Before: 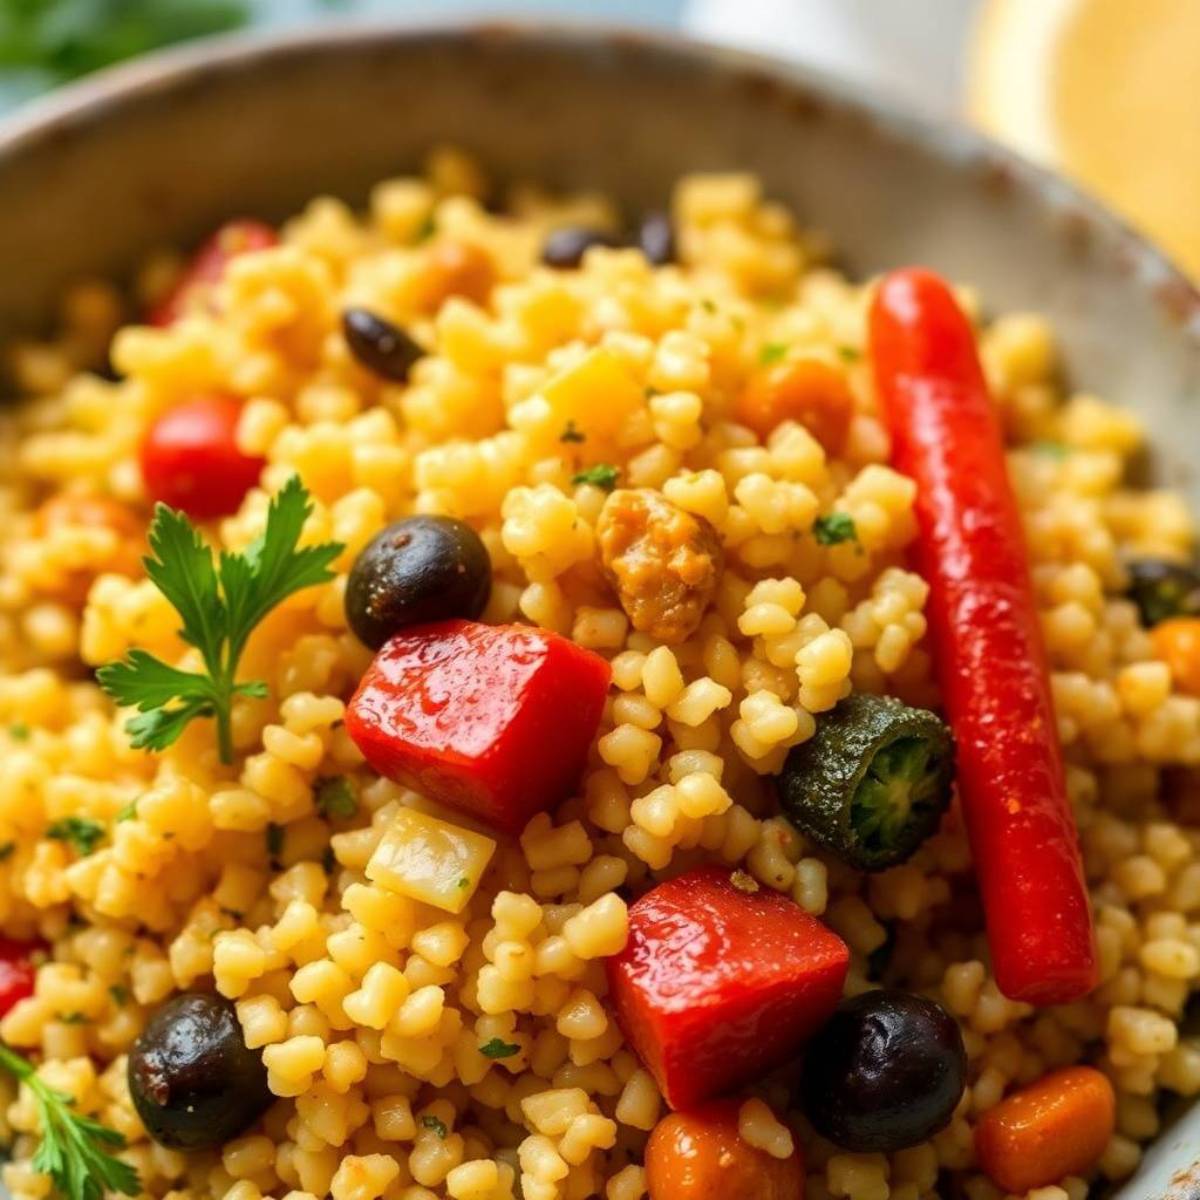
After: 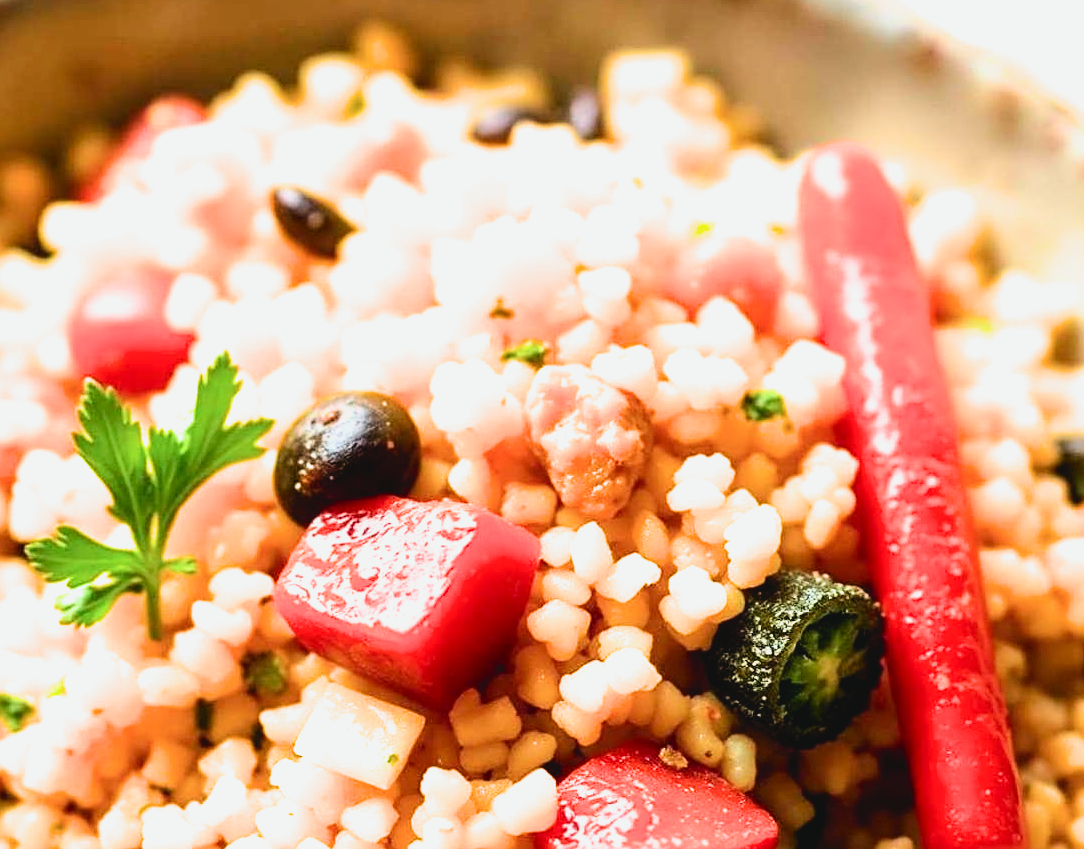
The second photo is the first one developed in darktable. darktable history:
exposure: black level correction 0, exposure 1 EV, compensate exposure bias true, compensate highlight preservation false
tone equalizer: edges refinement/feathering 500, mask exposure compensation -1.57 EV, preserve details no
contrast brightness saturation: contrast -0.114
crop: left 5.975%, top 10.35%, right 3.633%, bottom 18.886%
tone curve: curves: ch0 [(0, 0.01) (0.037, 0.032) (0.131, 0.108) (0.275, 0.258) (0.483, 0.512) (0.61, 0.661) (0.696, 0.742) (0.792, 0.834) (0.911, 0.936) (0.997, 0.995)]; ch1 [(0, 0) (0.308, 0.29) (0.425, 0.411) (0.503, 0.502) (0.551, 0.563) (0.683, 0.706) (0.746, 0.77) (1, 1)]; ch2 [(0, 0) (0.246, 0.233) (0.36, 0.352) (0.415, 0.415) (0.485, 0.487) (0.502, 0.502) (0.525, 0.523) (0.545, 0.552) (0.587, 0.6) (0.636, 0.652) (0.711, 0.729) (0.845, 0.855) (0.998, 0.977)], color space Lab, independent channels, preserve colors none
filmic rgb: black relative exposure -8.66 EV, white relative exposure 2.66 EV, target black luminance 0%, target white luminance 99.964%, hardness 6.25, latitude 75.68%, contrast 1.315, highlights saturation mix -4.77%, preserve chrominance max RGB
sharpen: on, module defaults
